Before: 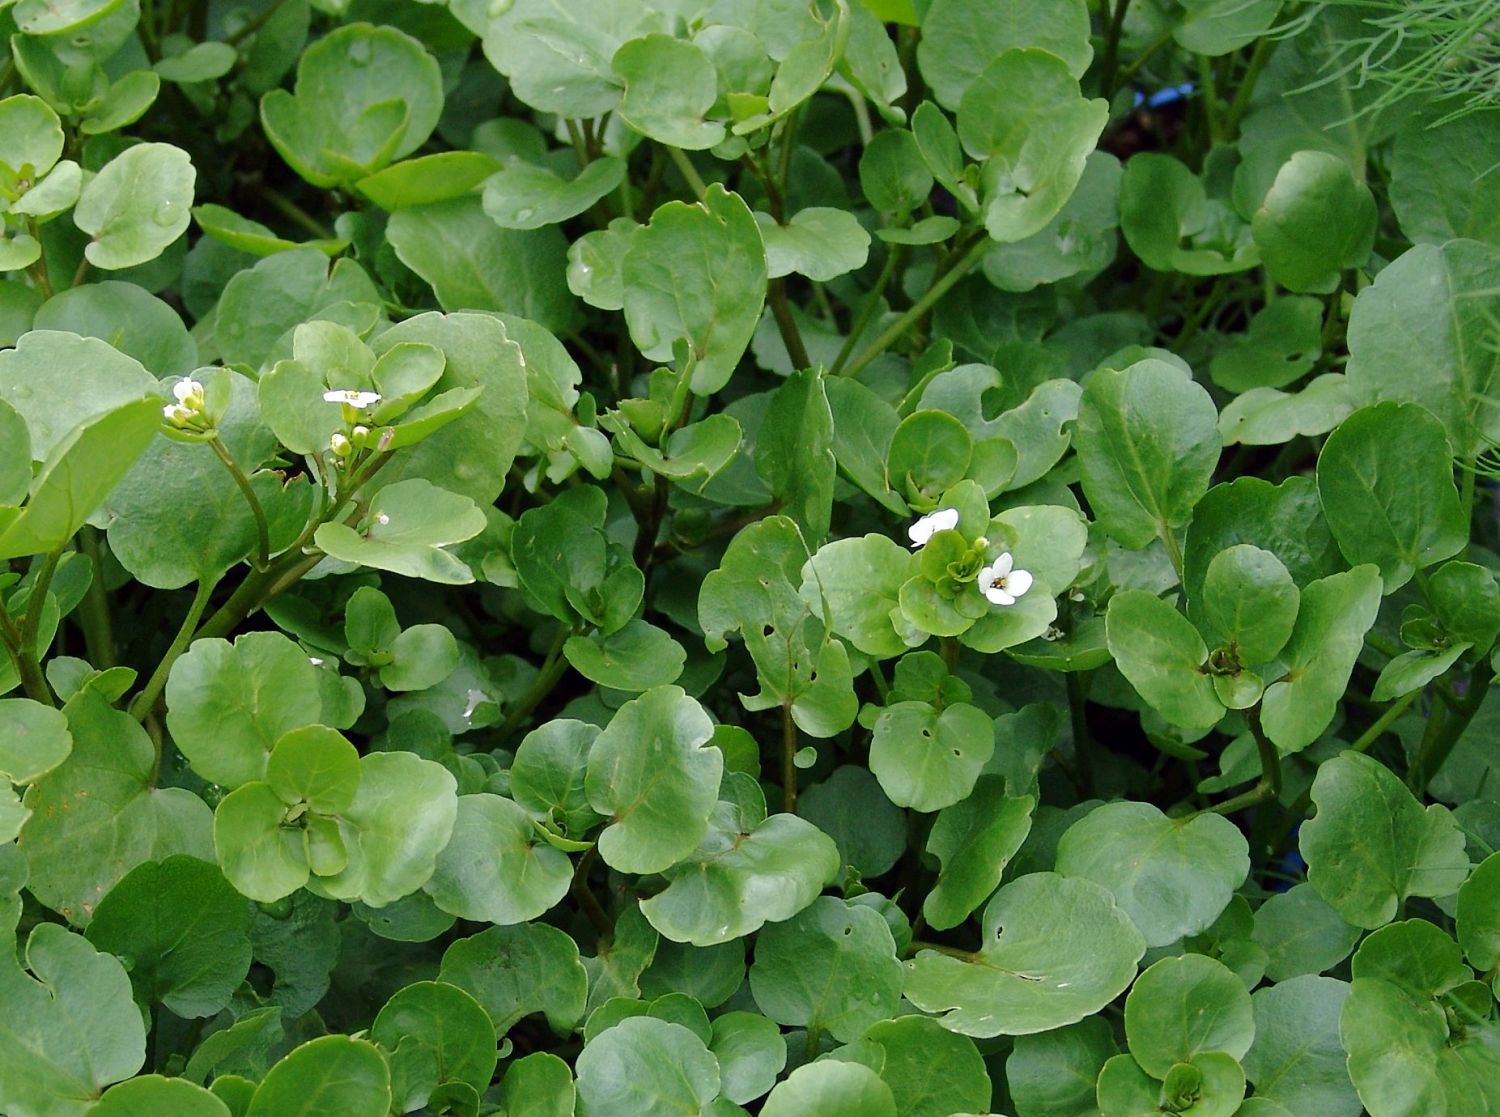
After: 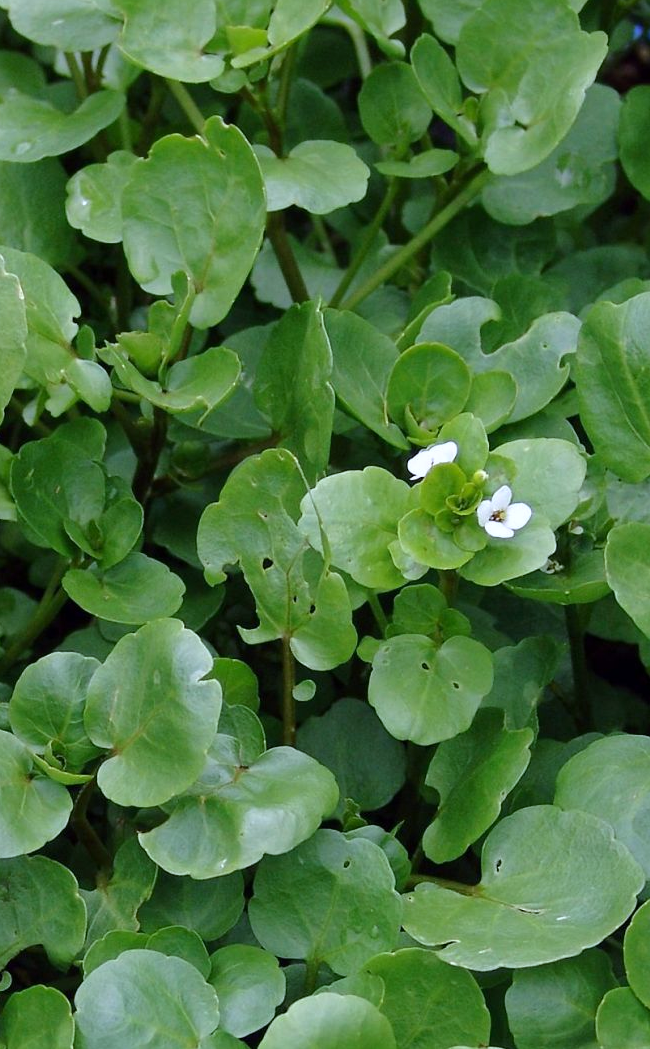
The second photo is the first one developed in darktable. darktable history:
white balance: red 0.967, blue 1.119, emerald 0.756
crop: left 33.452%, top 6.025%, right 23.155%
